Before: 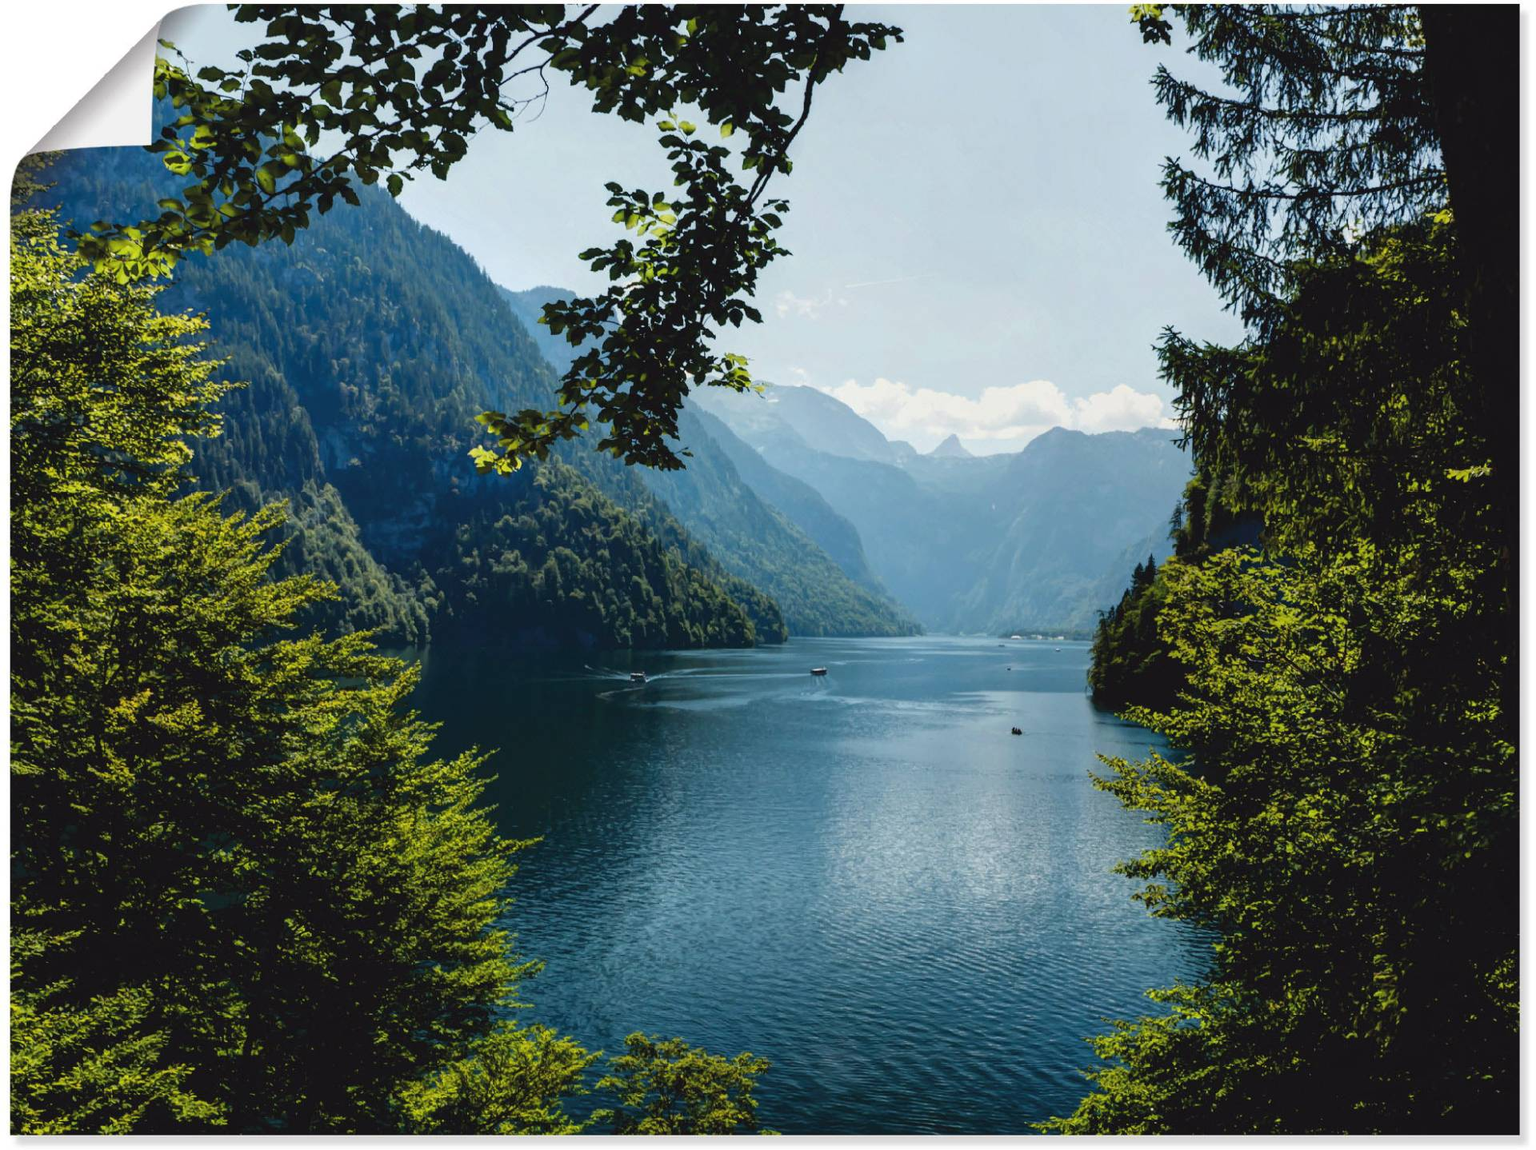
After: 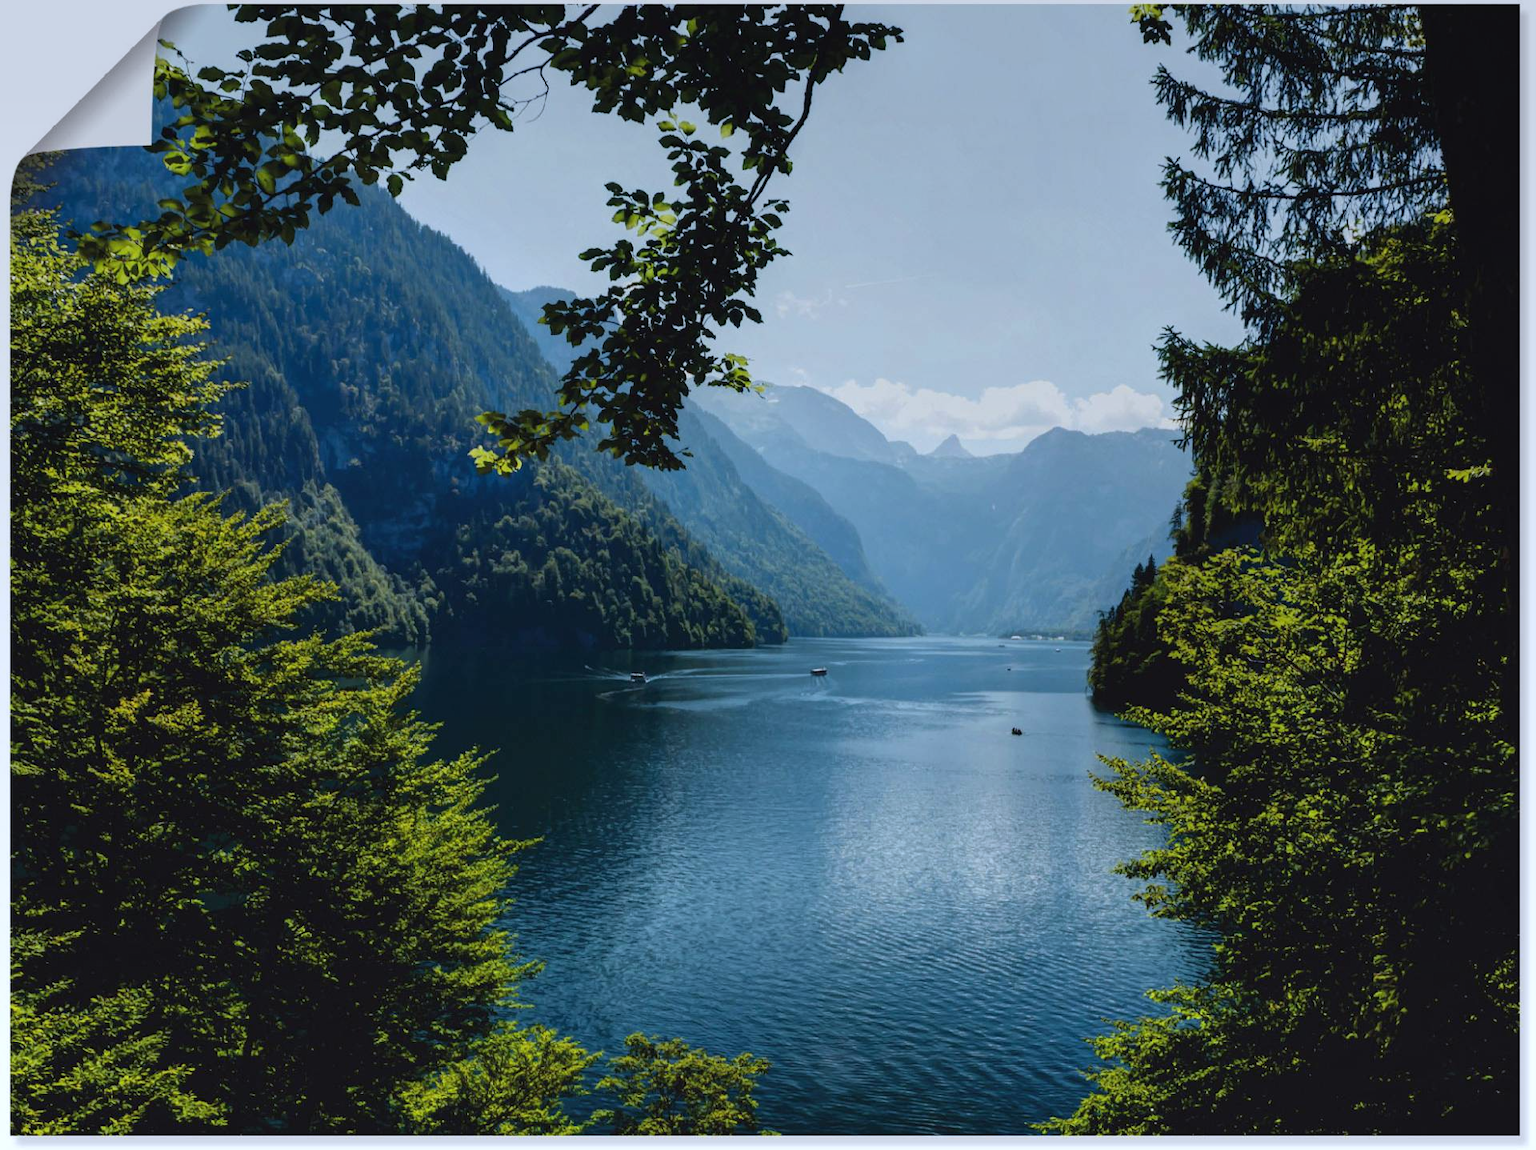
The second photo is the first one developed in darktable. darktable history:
graduated density: on, module defaults
white balance: red 0.954, blue 1.079
